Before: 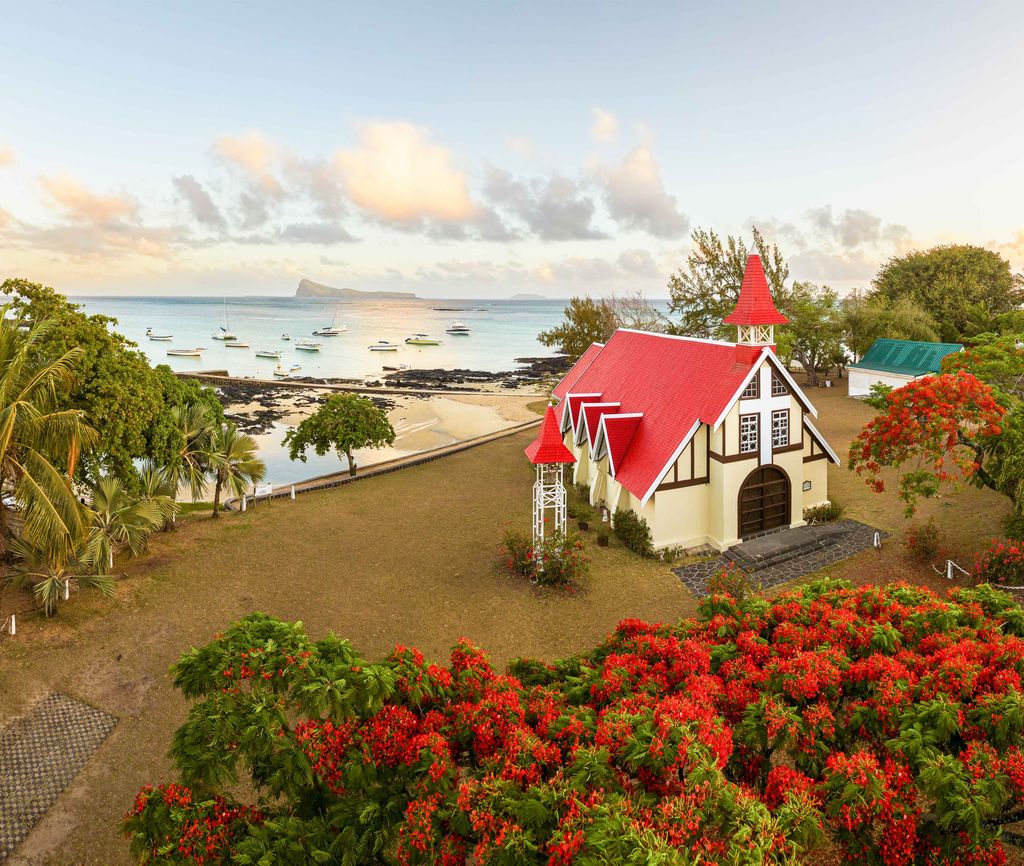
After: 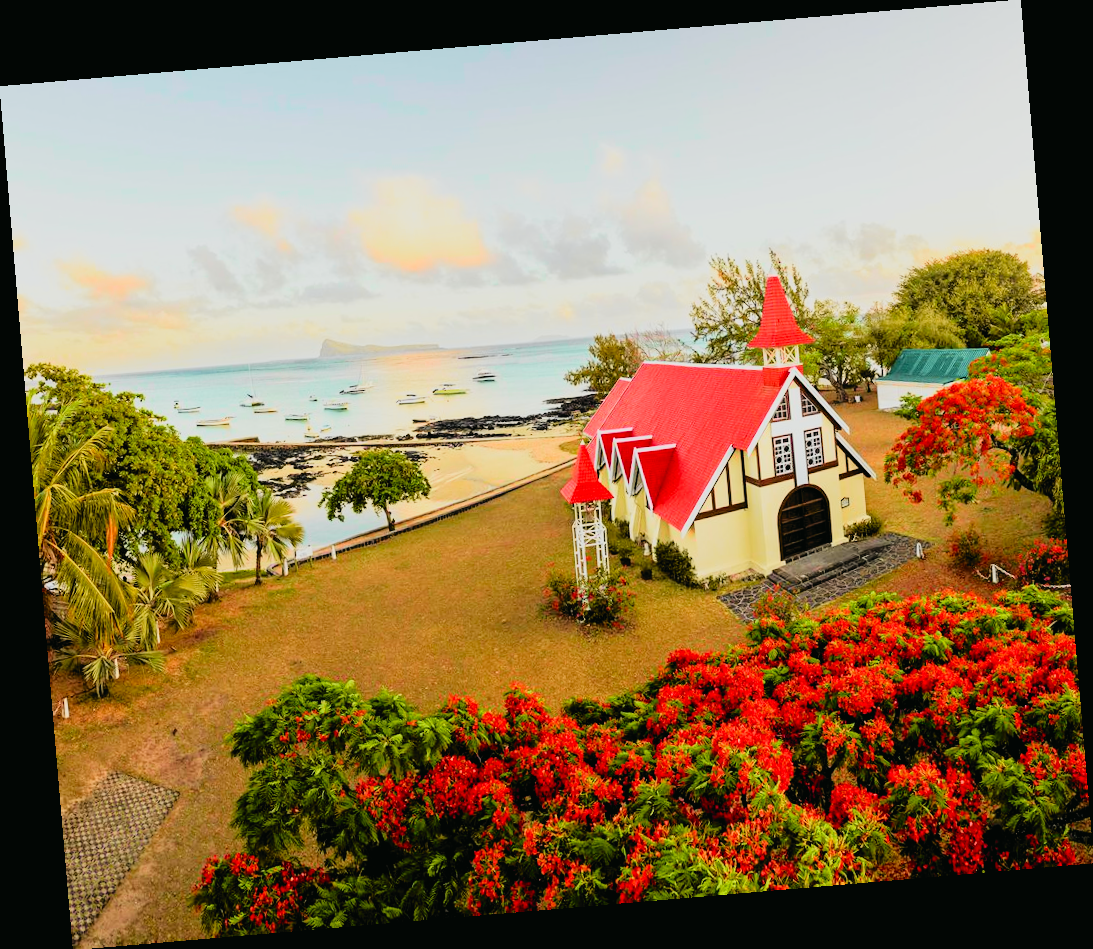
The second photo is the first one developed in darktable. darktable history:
tone curve: curves: ch0 [(0, 0.012) (0.144, 0.137) (0.326, 0.386) (0.489, 0.573) (0.656, 0.763) (0.849, 0.902) (1, 0.974)]; ch1 [(0, 0) (0.366, 0.367) (0.475, 0.453) (0.494, 0.493) (0.504, 0.497) (0.544, 0.579) (0.562, 0.619) (0.622, 0.694) (1, 1)]; ch2 [(0, 0) (0.333, 0.346) (0.375, 0.375) (0.424, 0.43) (0.476, 0.492) (0.502, 0.503) (0.533, 0.541) (0.572, 0.615) (0.605, 0.656) (0.641, 0.709) (1, 1)], color space Lab, independent channels, preserve colors none
filmic rgb: black relative exposure -4.58 EV, white relative exposure 4.8 EV, threshold 3 EV, hardness 2.36, latitude 36.07%, contrast 1.048, highlights saturation mix 1.32%, shadows ↔ highlights balance 1.25%, color science v4 (2020), enable highlight reconstruction true
rotate and perspective: rotation -4.86°, automatic cropping off
